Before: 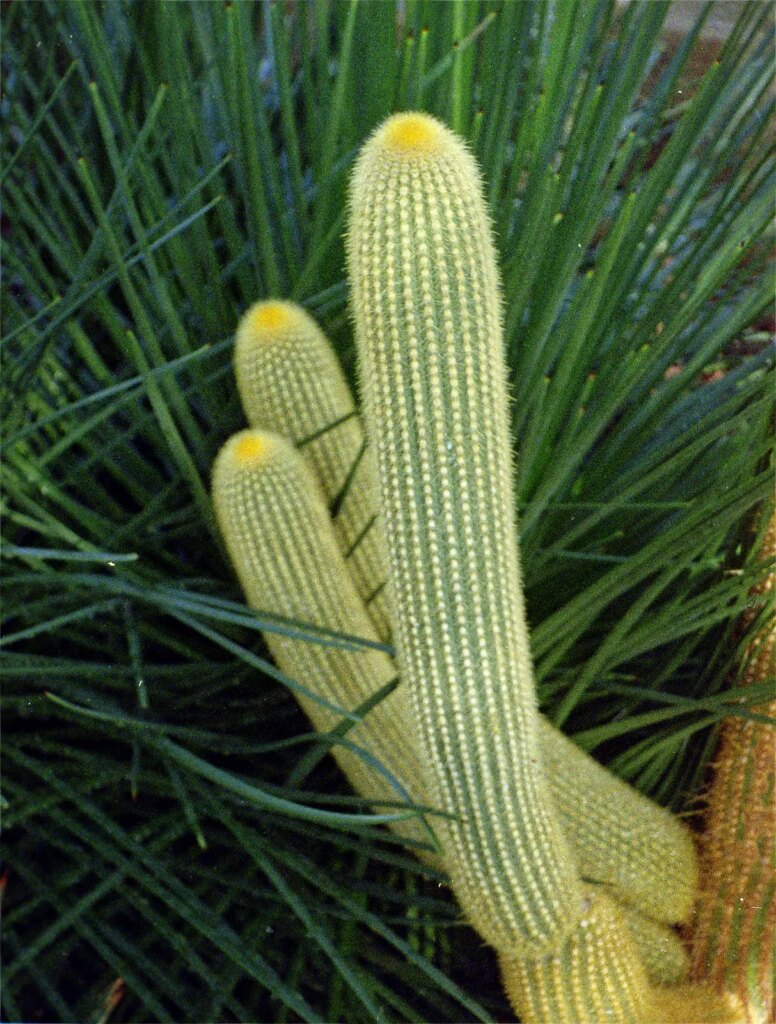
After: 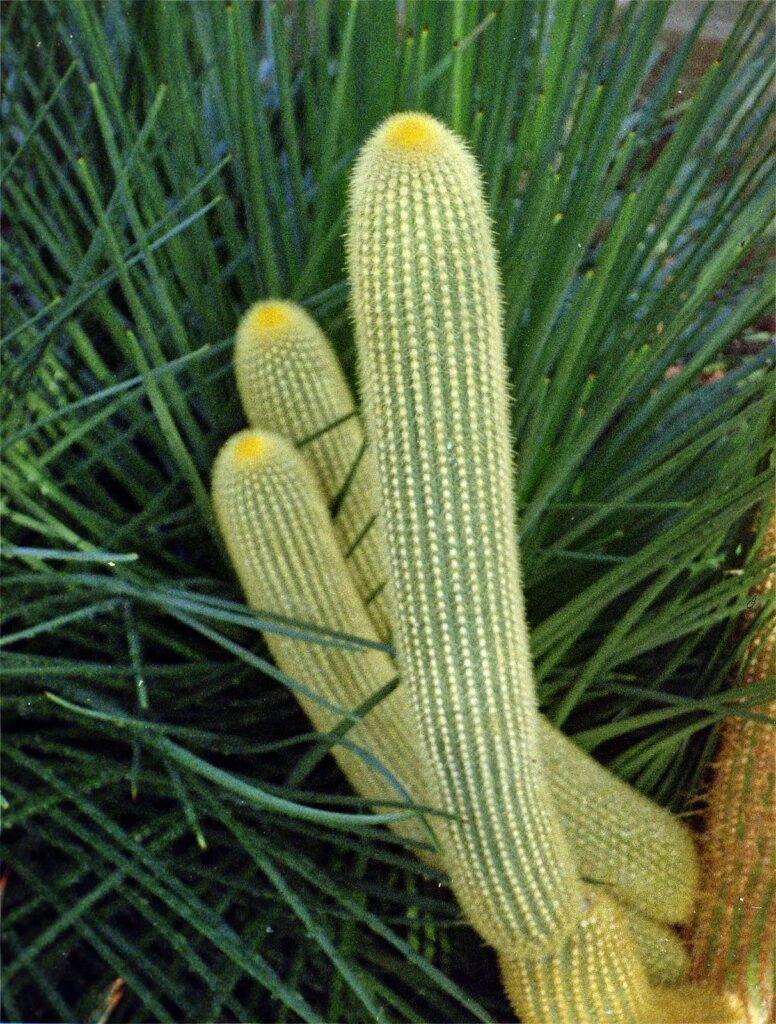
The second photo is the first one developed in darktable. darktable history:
tone equalizer: on, module defaults
shadows and highlights: low approximation 0.01, soften with gaussian
